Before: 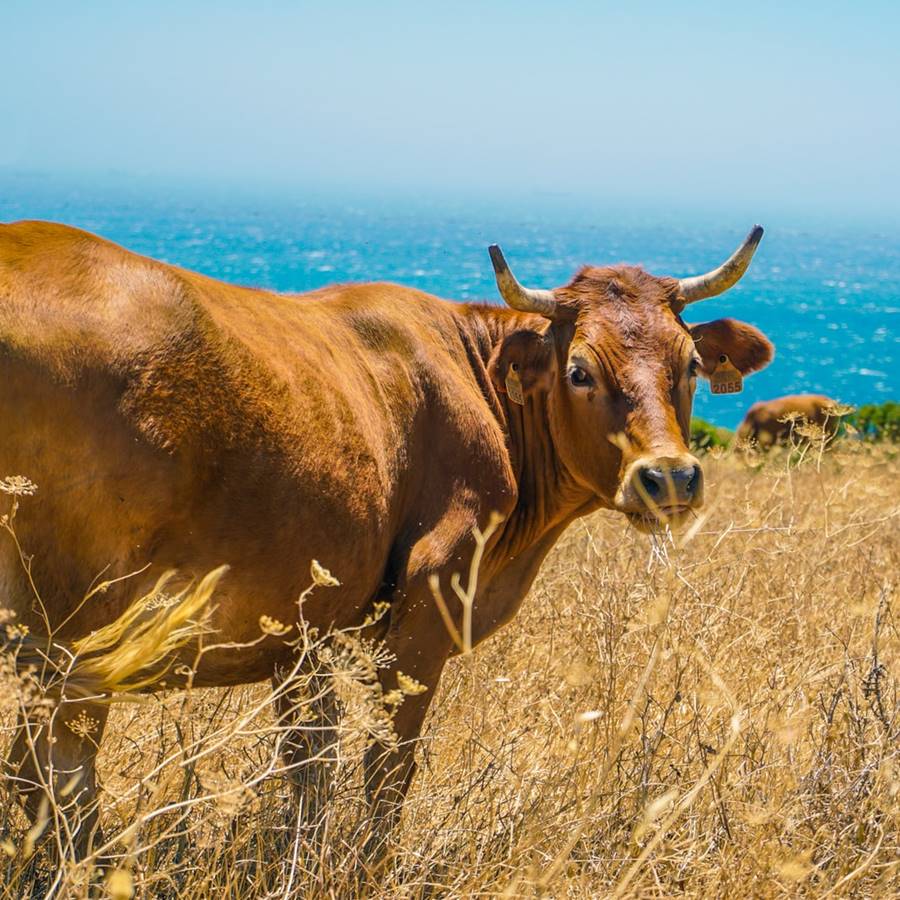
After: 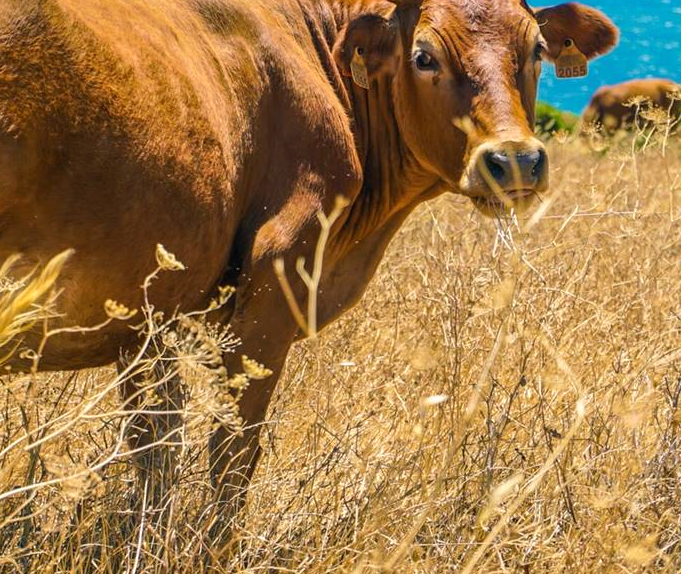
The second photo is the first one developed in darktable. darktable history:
crop and rotate: left 17.299%, top 35.115%, right 7.015%, bottom 1.024%
exposure: exposure 0.128 EV, compensate highlight preservation false
